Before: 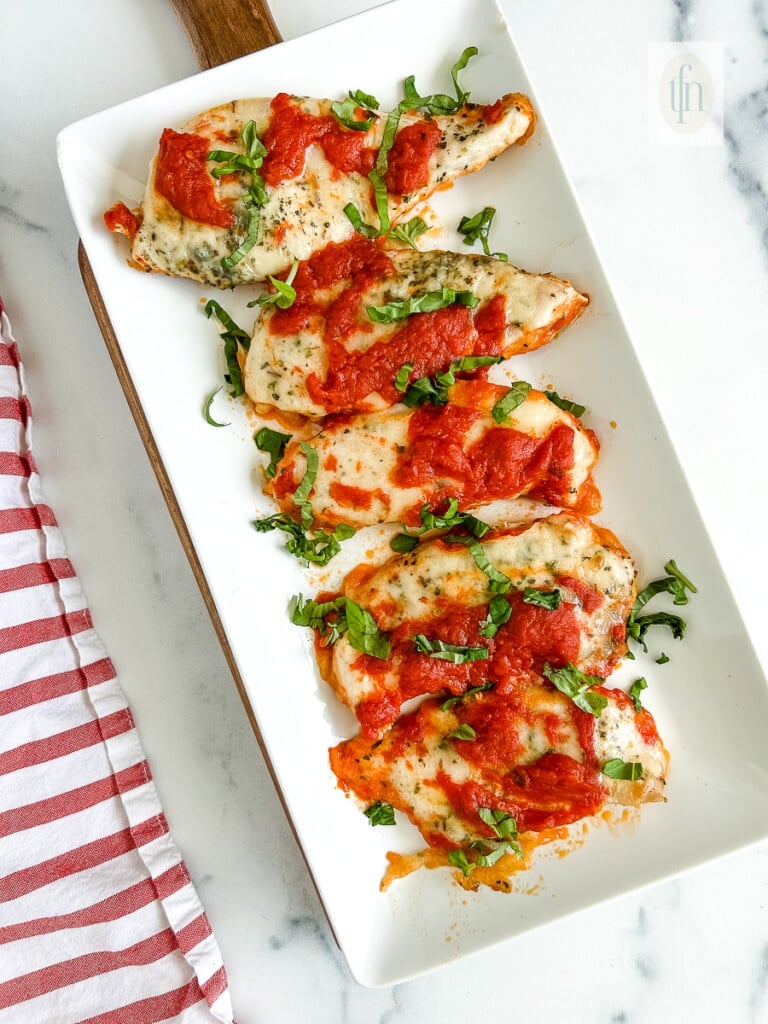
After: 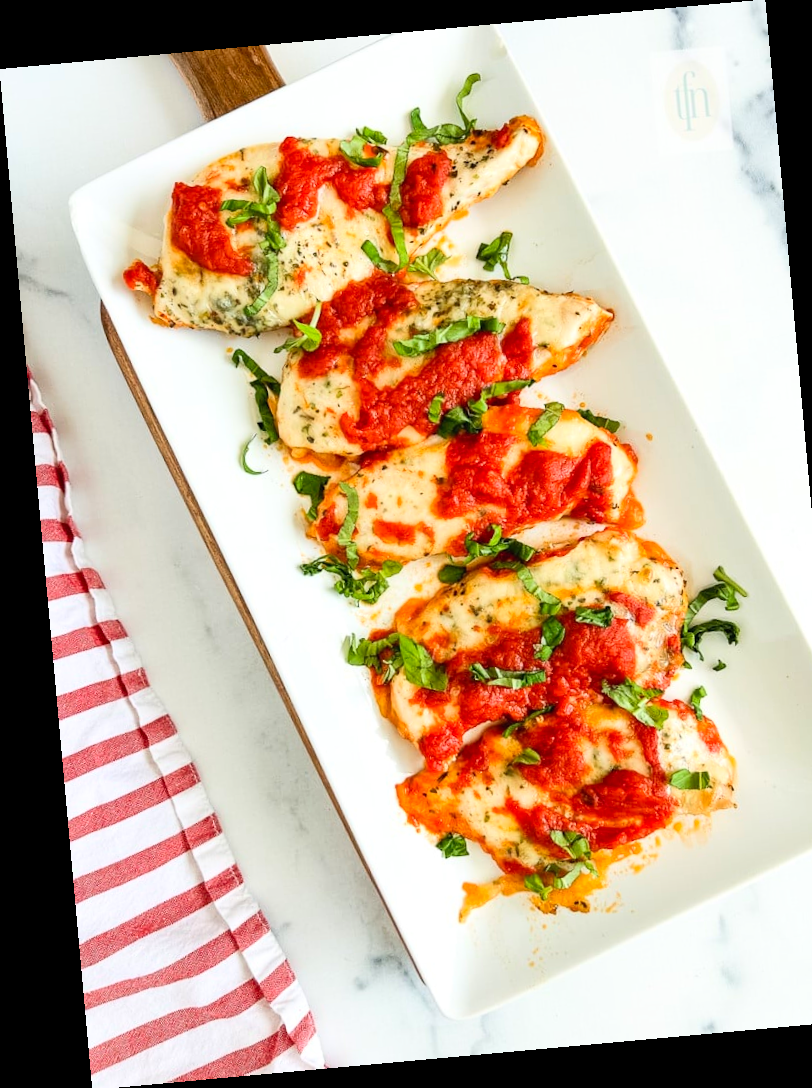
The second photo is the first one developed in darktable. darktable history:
contrast brightness saturation: contrast 0.2, brightness 0.16, saturation 0.22
crop and rotate: right 5.167%
rotate and perspective: rotation -5.2°, automatic cropping off
